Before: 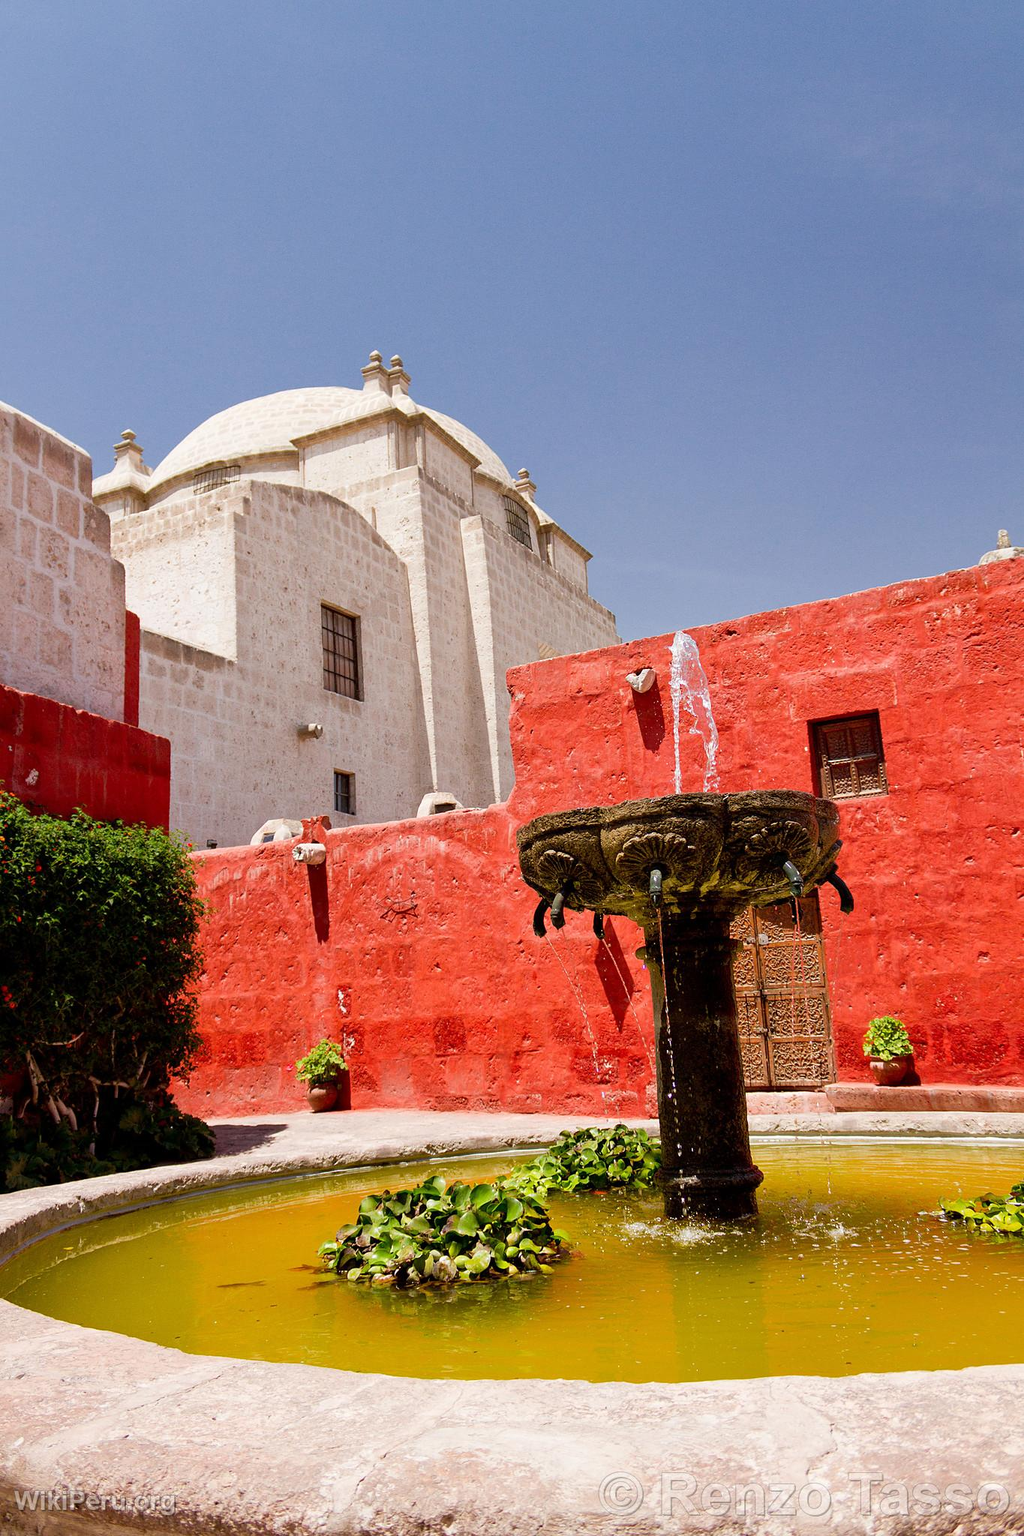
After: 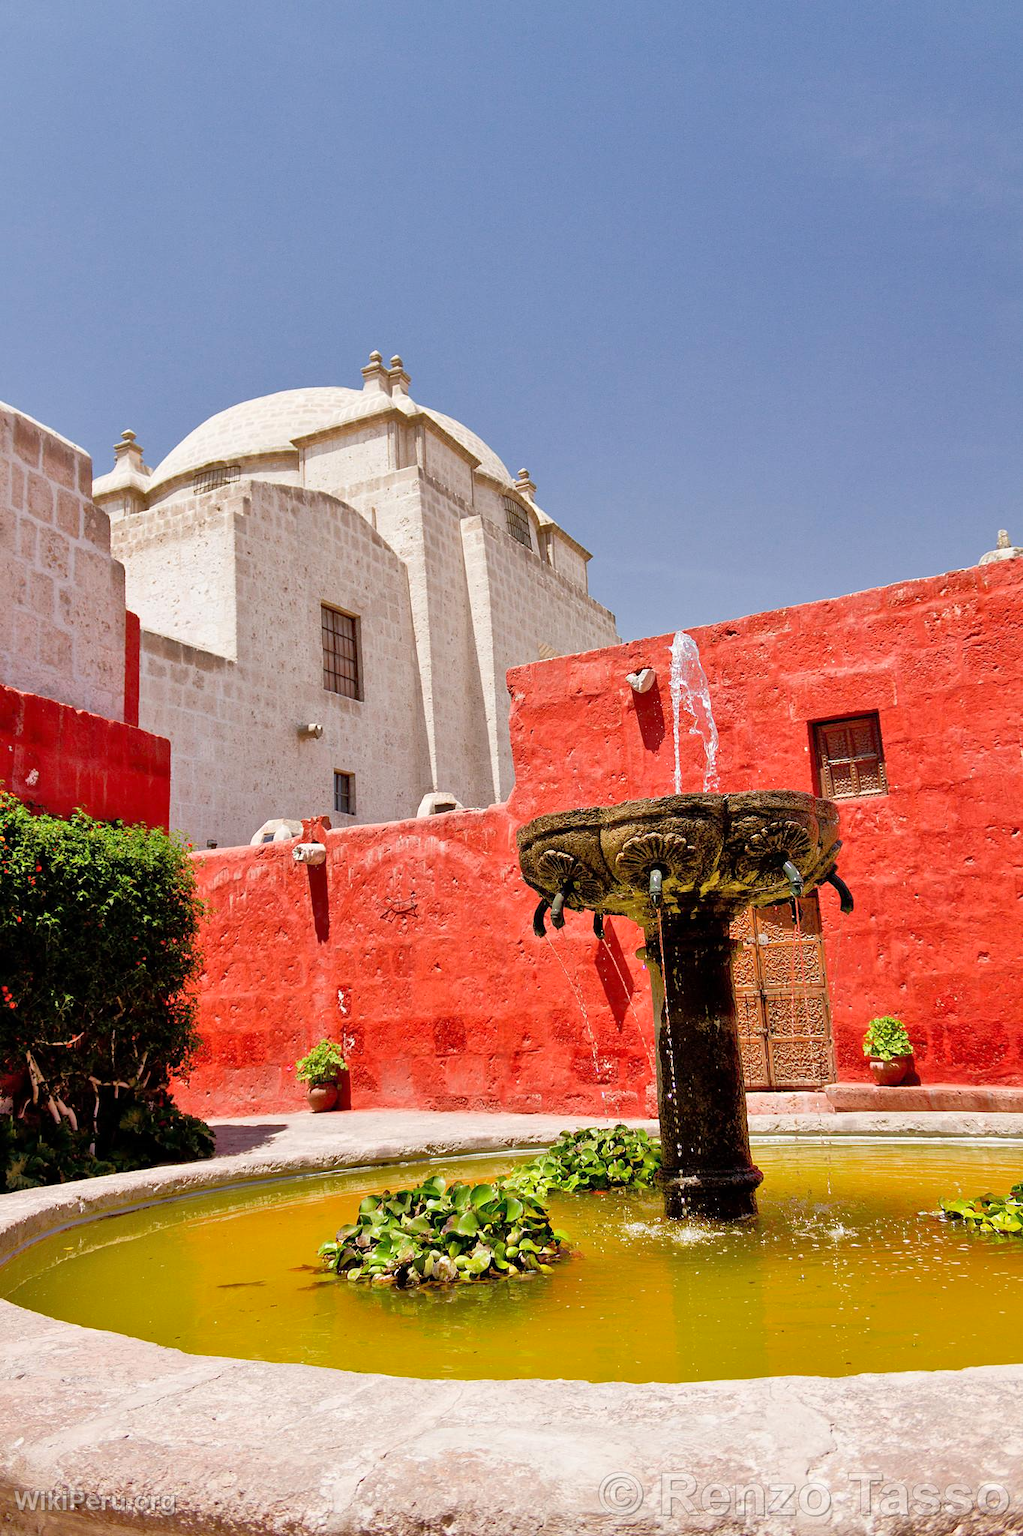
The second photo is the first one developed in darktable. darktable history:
shadows and highlights: radius 128.12, shadows 30.39, highlights -30.56, low approximation 0.01, soften with gaussian
tone equalizer: -7 EV 0.153 EV, -6 EV 0.56 EV, -5 EV 1.15 EV, -4 EV 1.3 EV, -3 EV 1.12 EV, -2 EV 0.6 EV, -1 EV 0.162 EV
